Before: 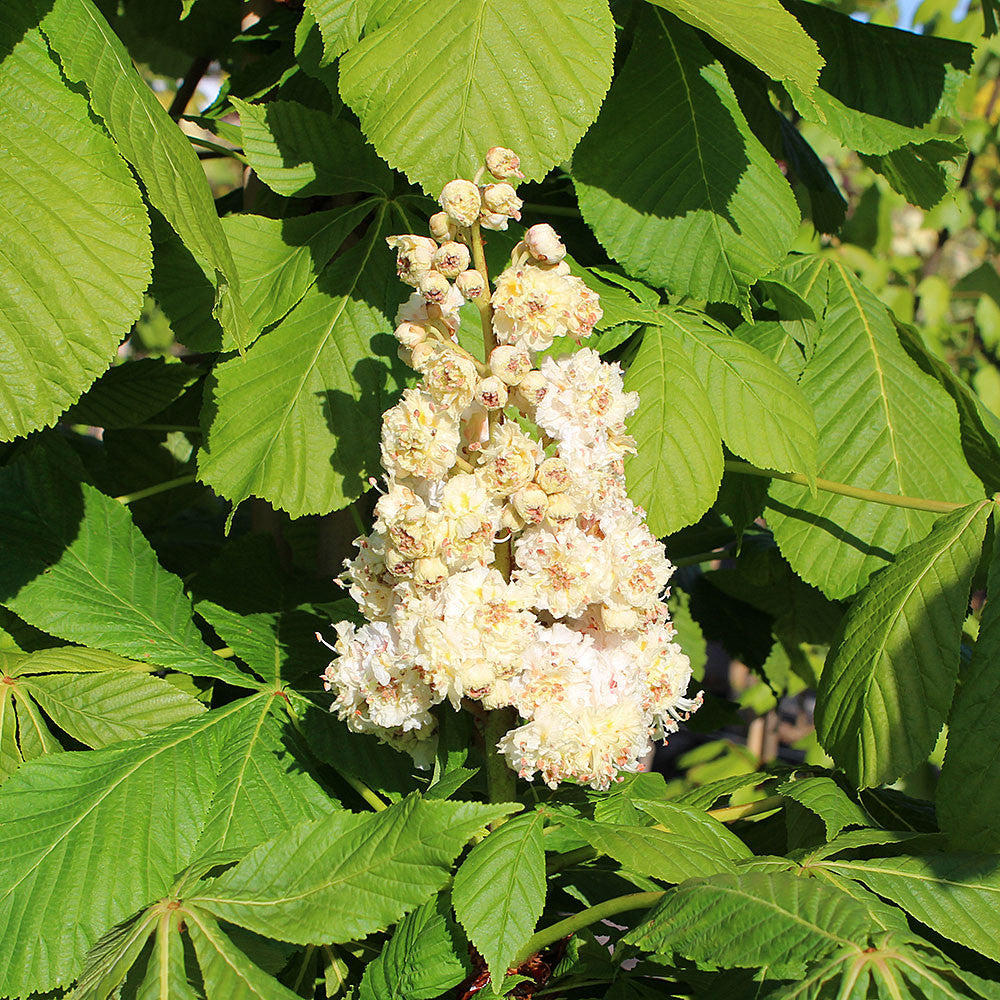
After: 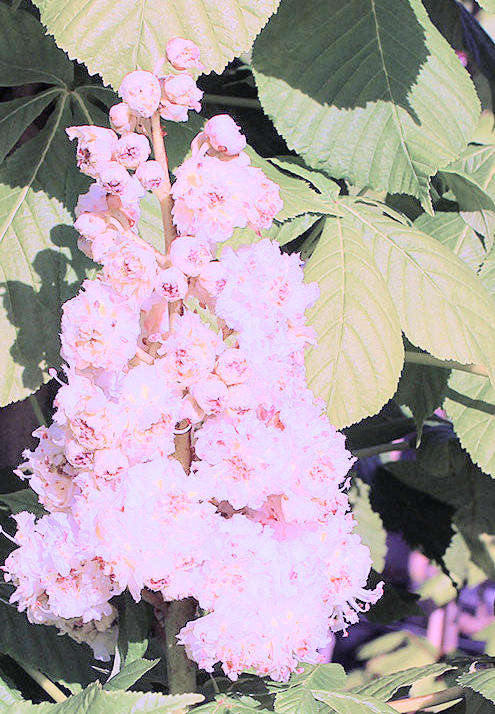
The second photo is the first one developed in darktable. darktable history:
filmic rgb: hardness 4.17
contrast brightness saturation: brightness 0.15
exposure: black level correction 0, exposure 0.9 EV, compensate highlight preservation false
crop: left 32.075%, top 10.976%, right 18.355%, bottom 17.596%
color calibration: illuminant custom, x 0.379, y 0.481, temperature 4443.07 K
